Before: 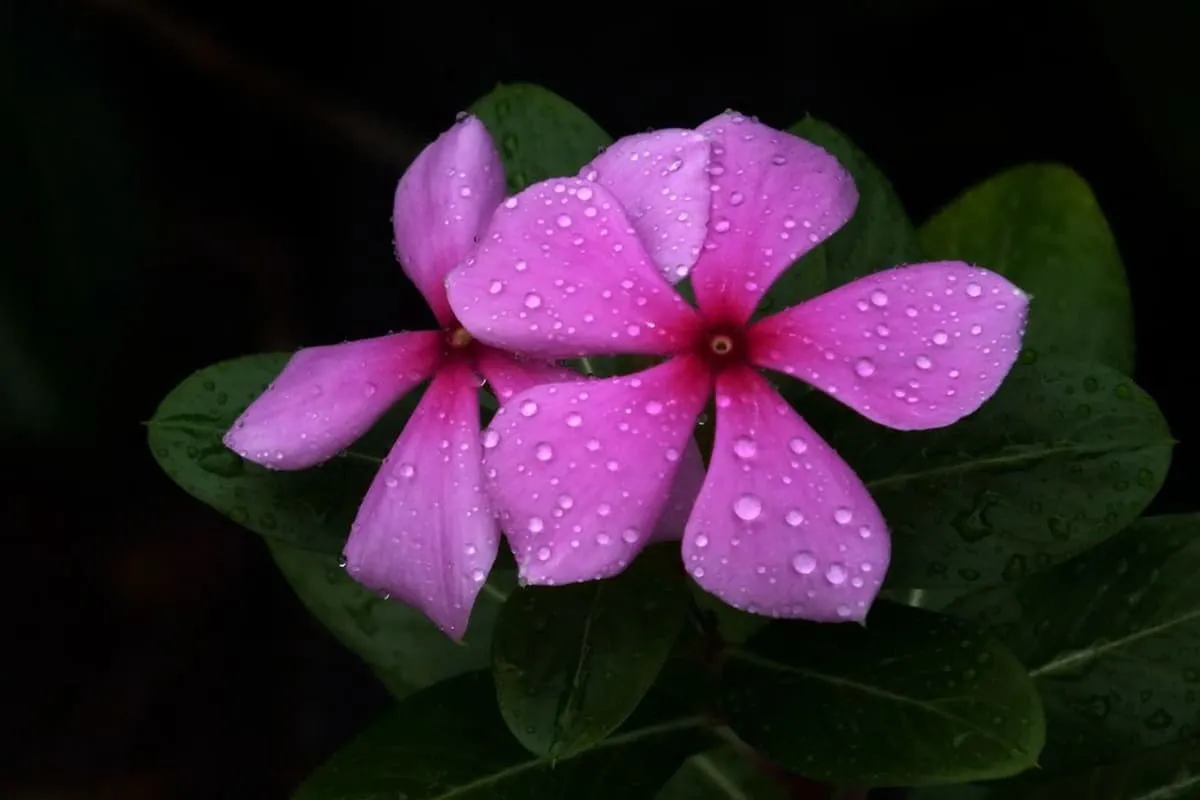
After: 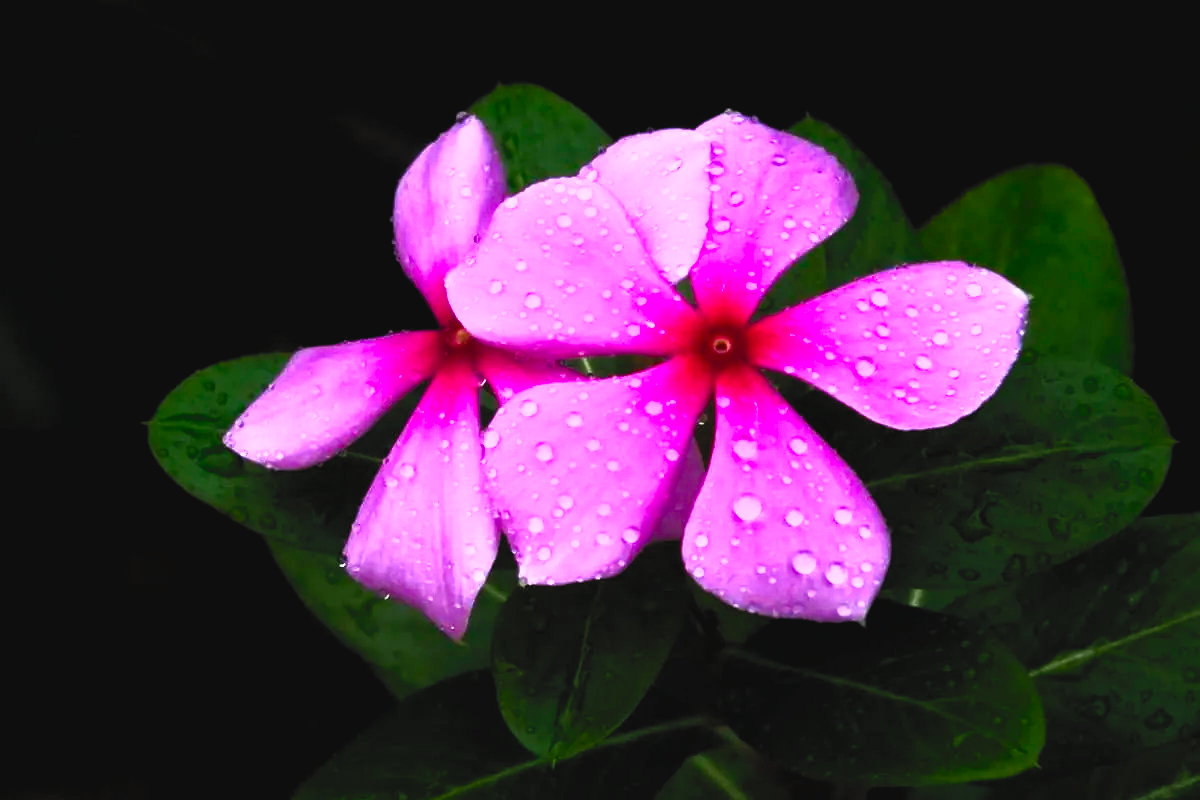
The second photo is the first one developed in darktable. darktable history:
shadows and highlights: shadows 1.51, highlights 41.66
contrast brightness saturation: contrast 0.985, brightness 0.998, saturation 0.993
filmic rgb: black relative exposure -6.52 EV, white relative exposure 4.75 EV, threshold 2.94 EV, hardness 3.15, contrast 0.802, enable highlight reconstruction true
